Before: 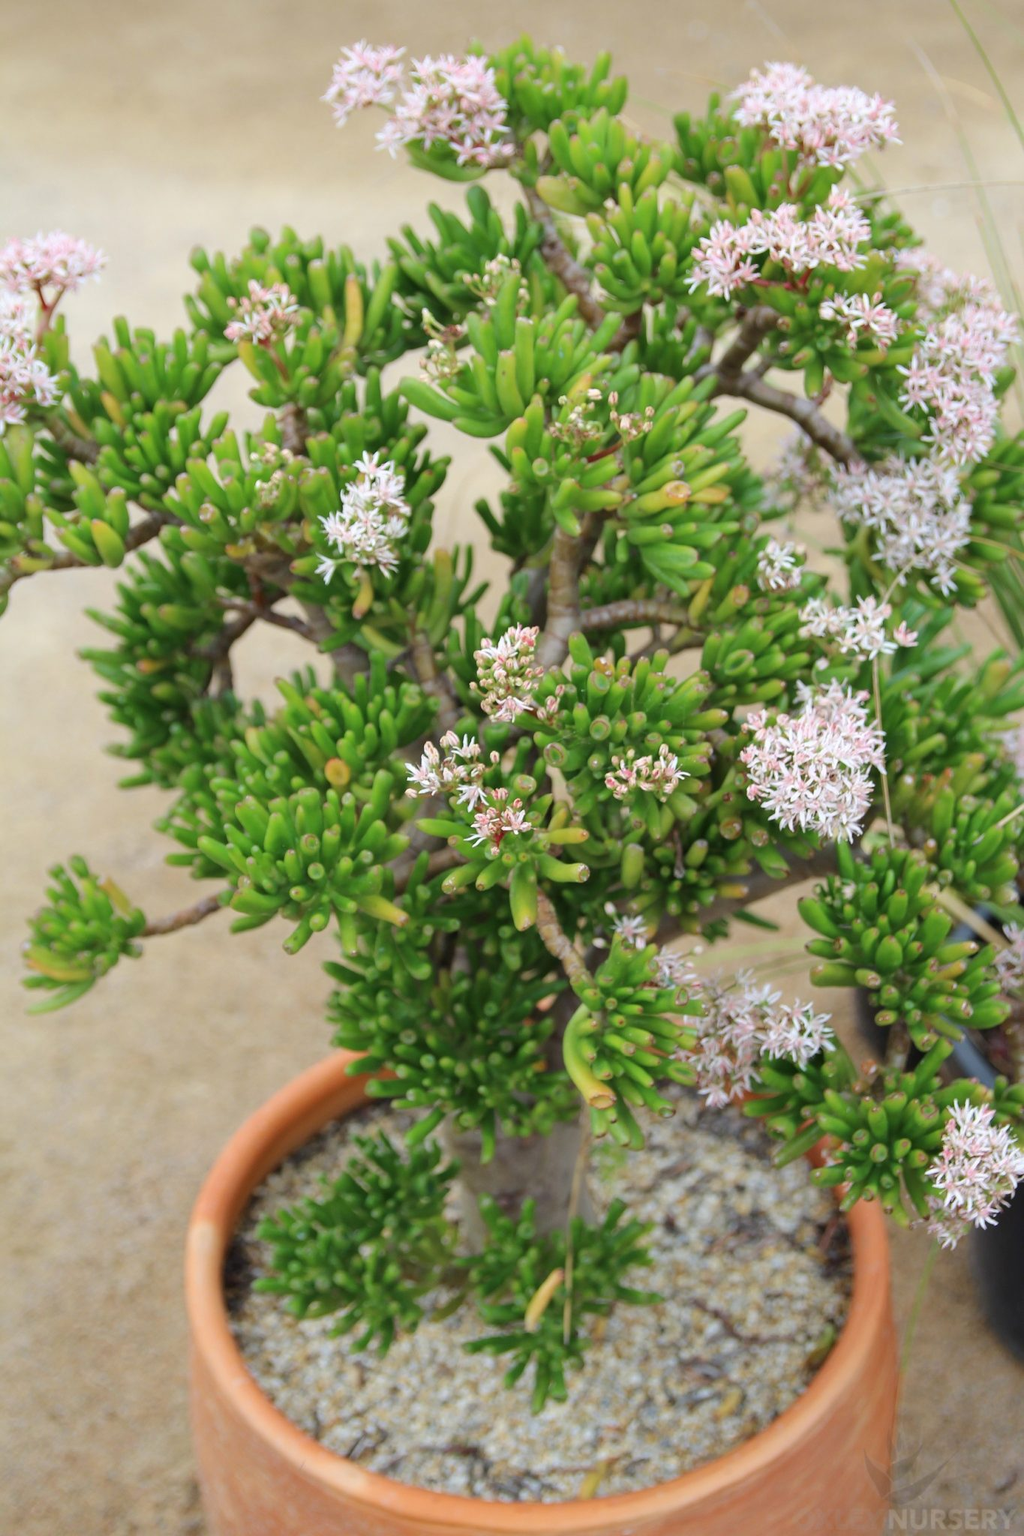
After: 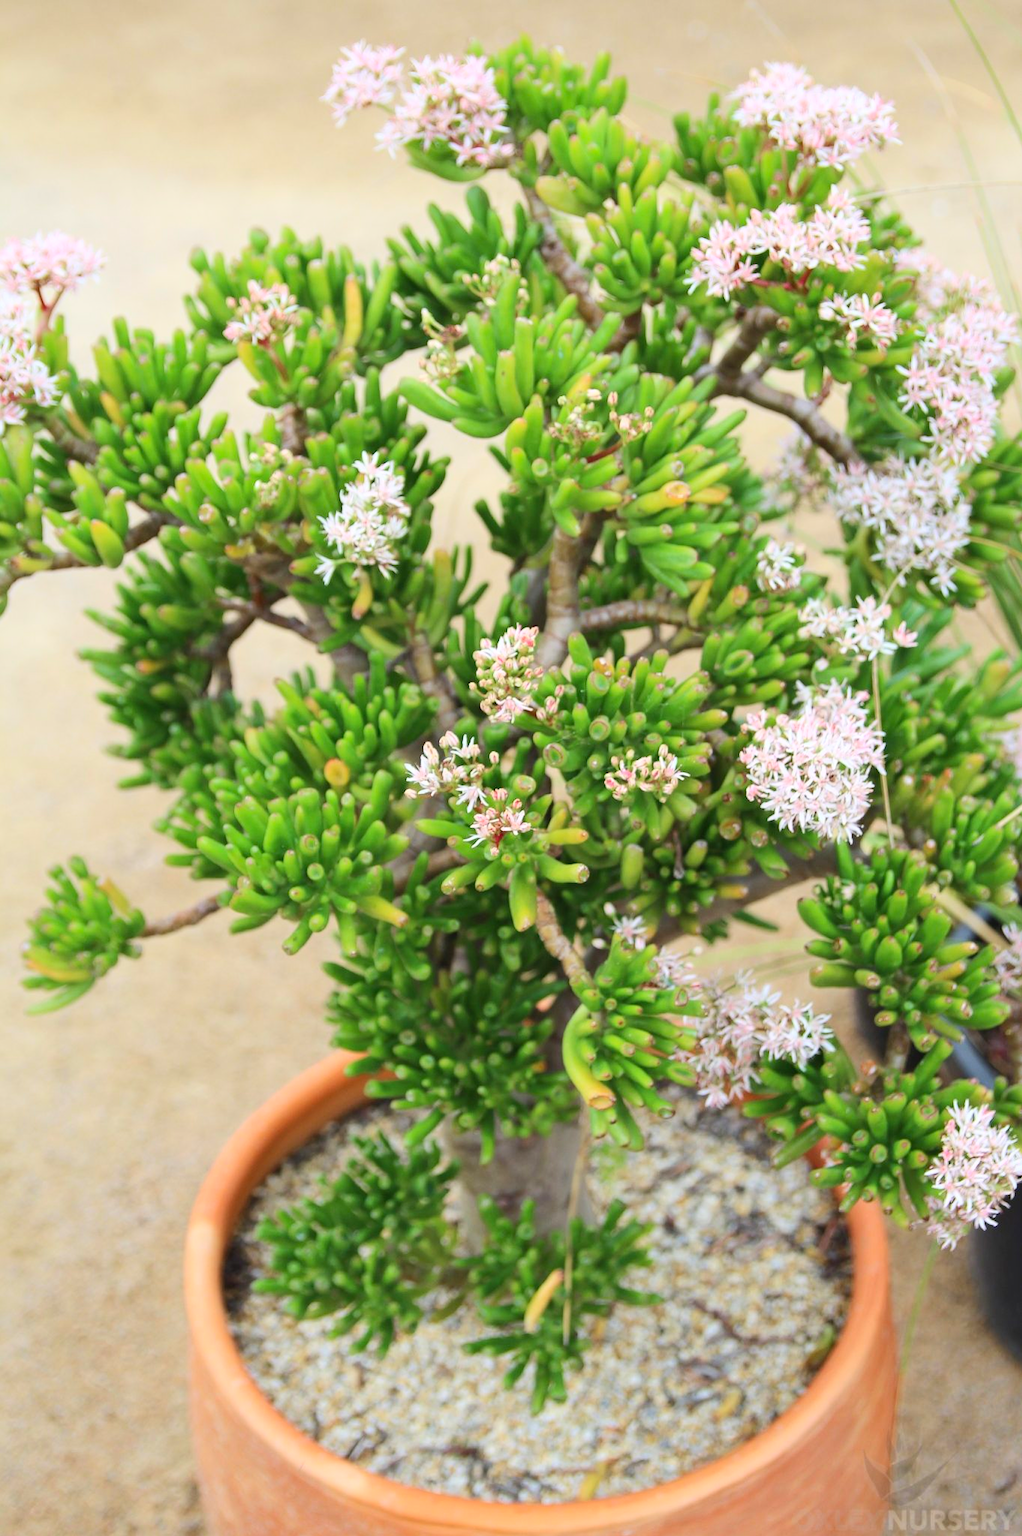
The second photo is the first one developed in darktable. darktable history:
contrast brightness saturation: contrast 0.2, brightness 0.16, saturation 0.22
crop and rotate: left 0.126%
